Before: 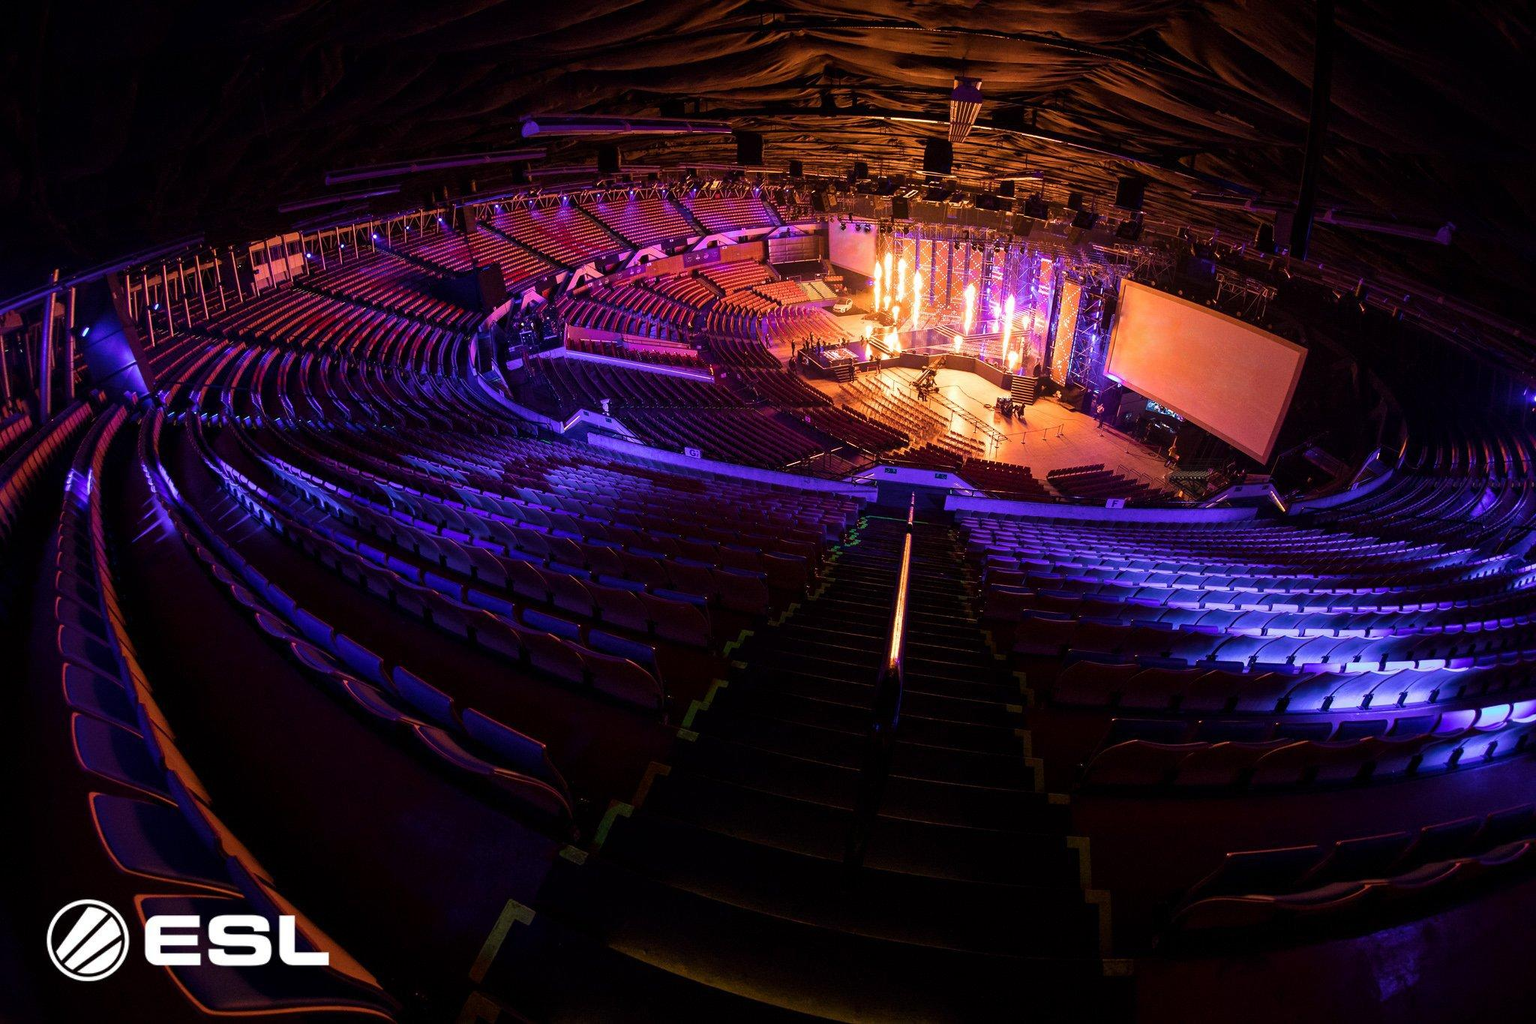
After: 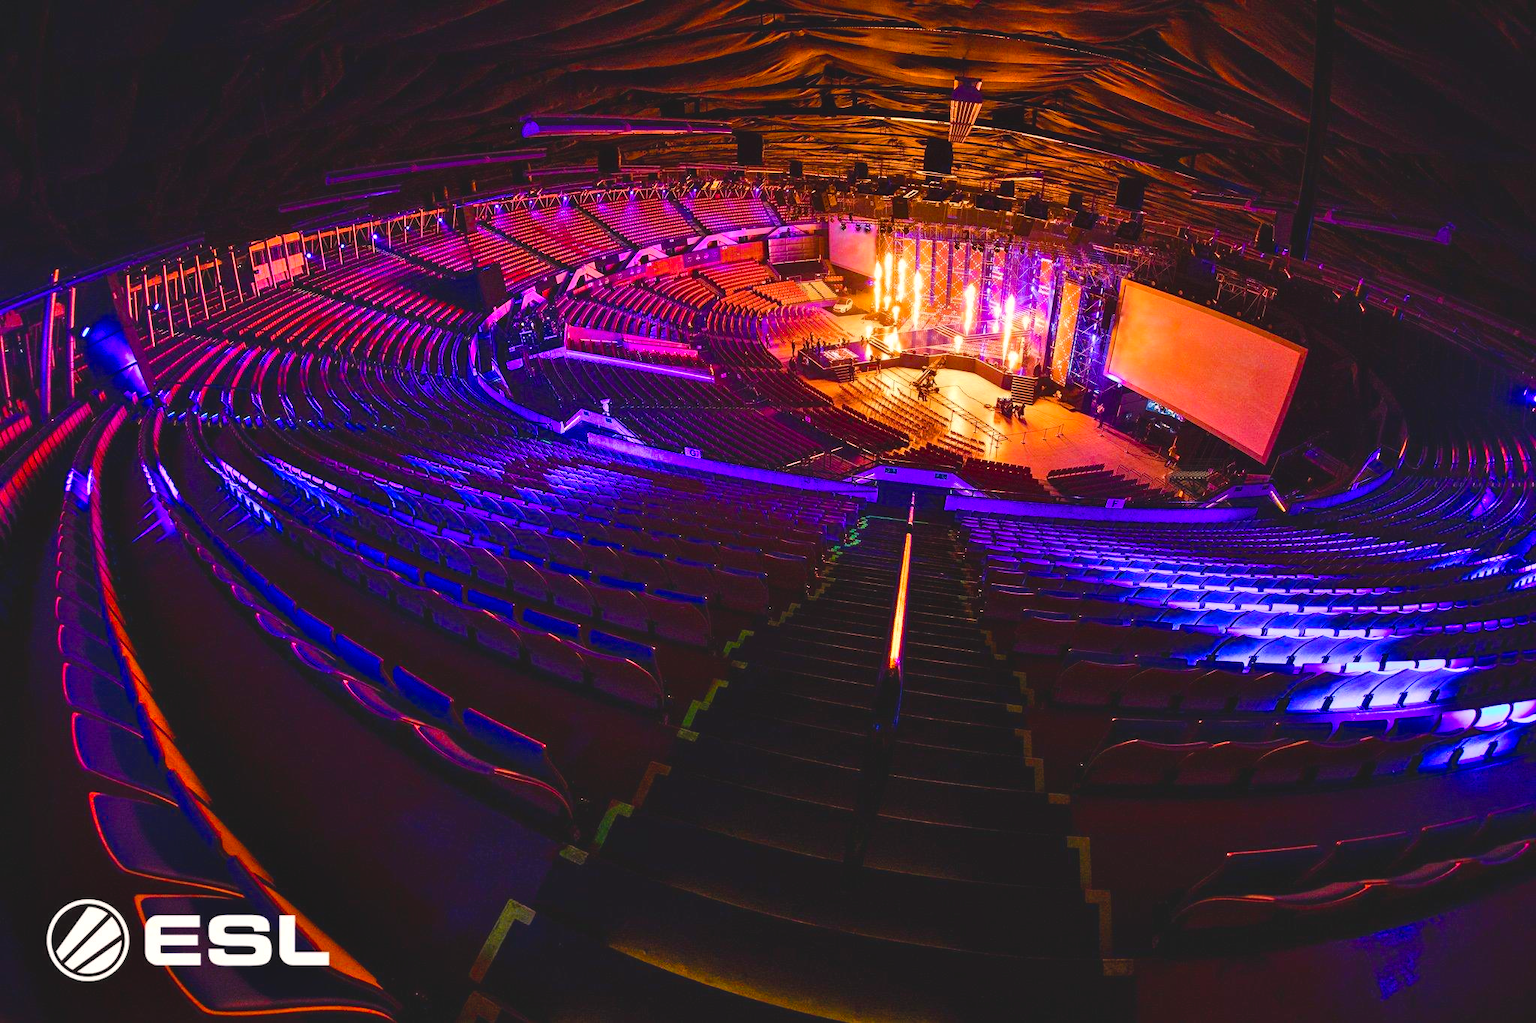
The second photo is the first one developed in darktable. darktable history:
exposure: black level correction -0.007, exposure 0.068 EV, compensate highlight preservation false
shadows and highlights: low approximation 0.01, soften with gaussian
color balance rgb: highlights gain › chroma 1.747%, highlights gain › hue 55.23°, perceptual saturation grading › global saturation 34.894%, perceptual saturation grading › highlights -24.957%, perceptual saturation grading › shadows 24.949%, global vibrance 20%
